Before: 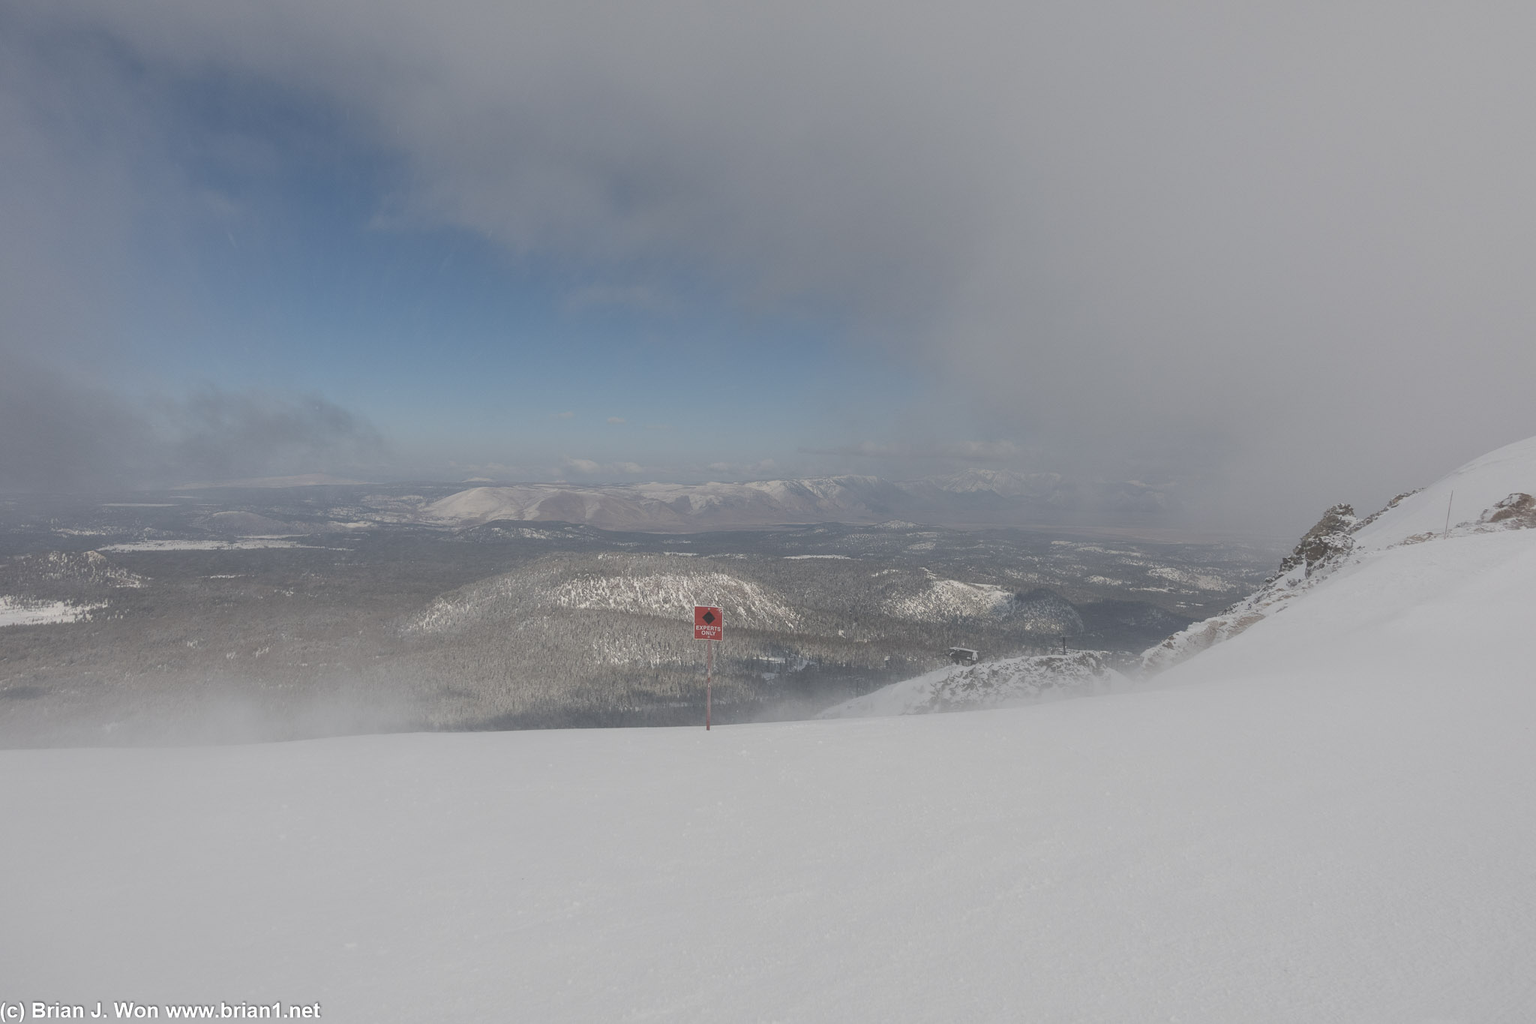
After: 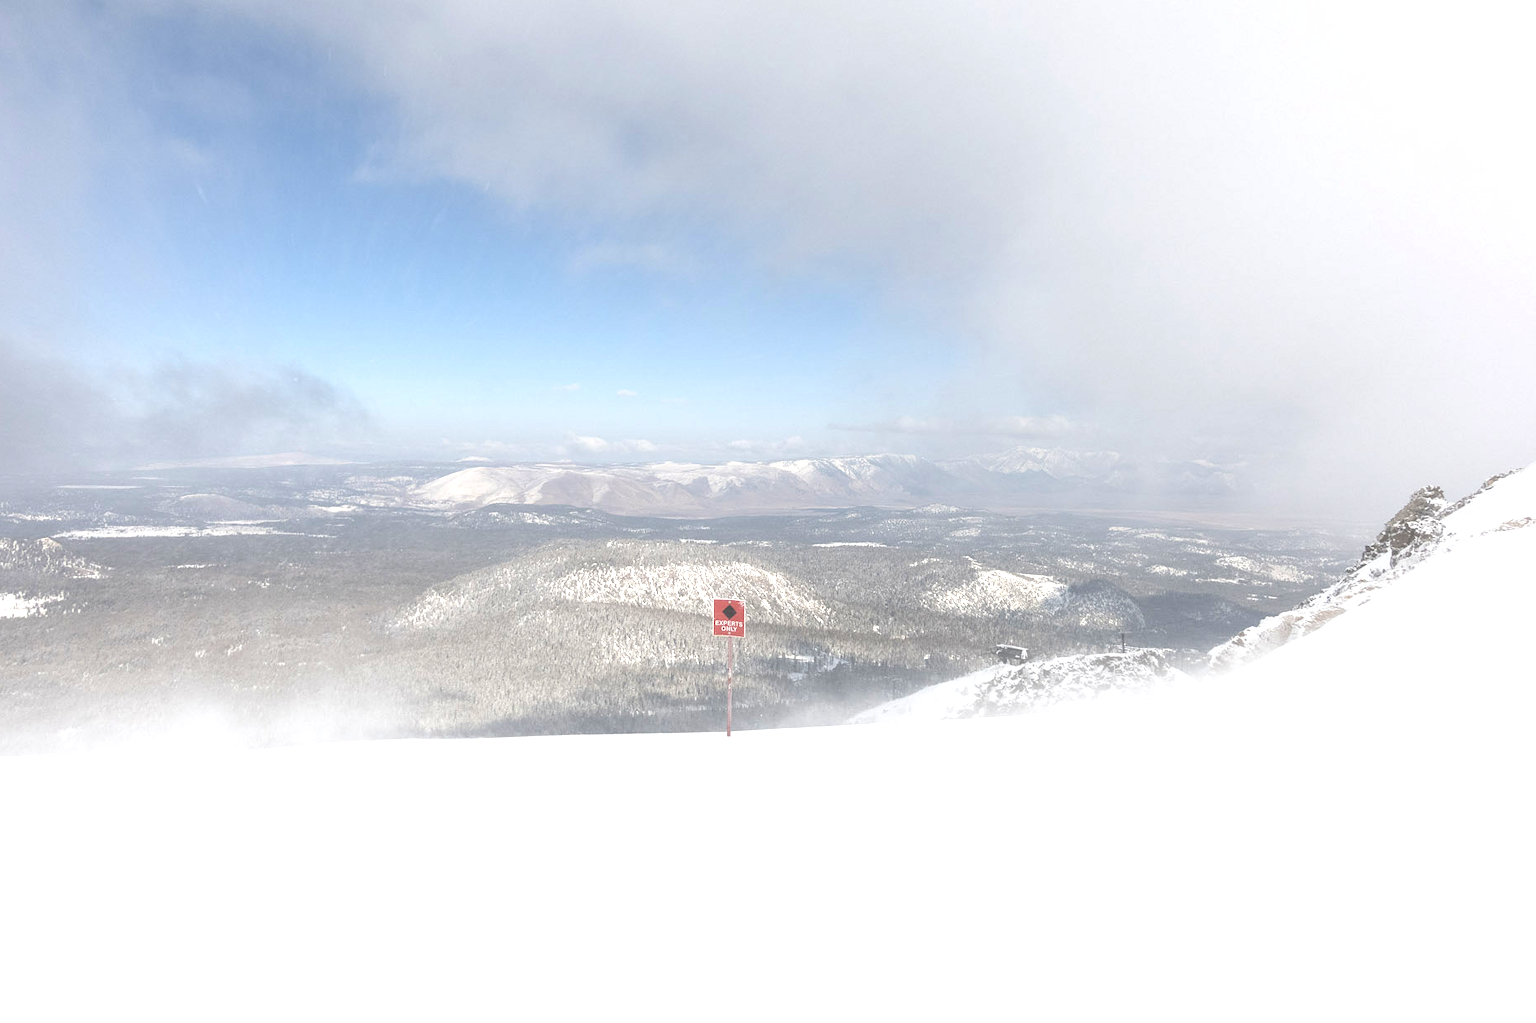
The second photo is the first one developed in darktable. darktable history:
exposure: black level correction 0, exposure 1.1 EV, compensate exposure bias true, compensate highlight preservation false
crop: left 3.305%, top 6.436%, right 6.389%, bottom 3.258%
tone equalizer: -8 EV -0.417 EV, -7 EV -0.389 EV, -6 EV -0.333 EV, -5 EV -0.222 EV, -3 EV 0.222 EV, -2 EV 0.333 EV, -1 EV 0.389 EV, +0 EV 0.417 EV, edges refinement/feathering 500, mask exposure compensation -1.57 EV, preserve details no
